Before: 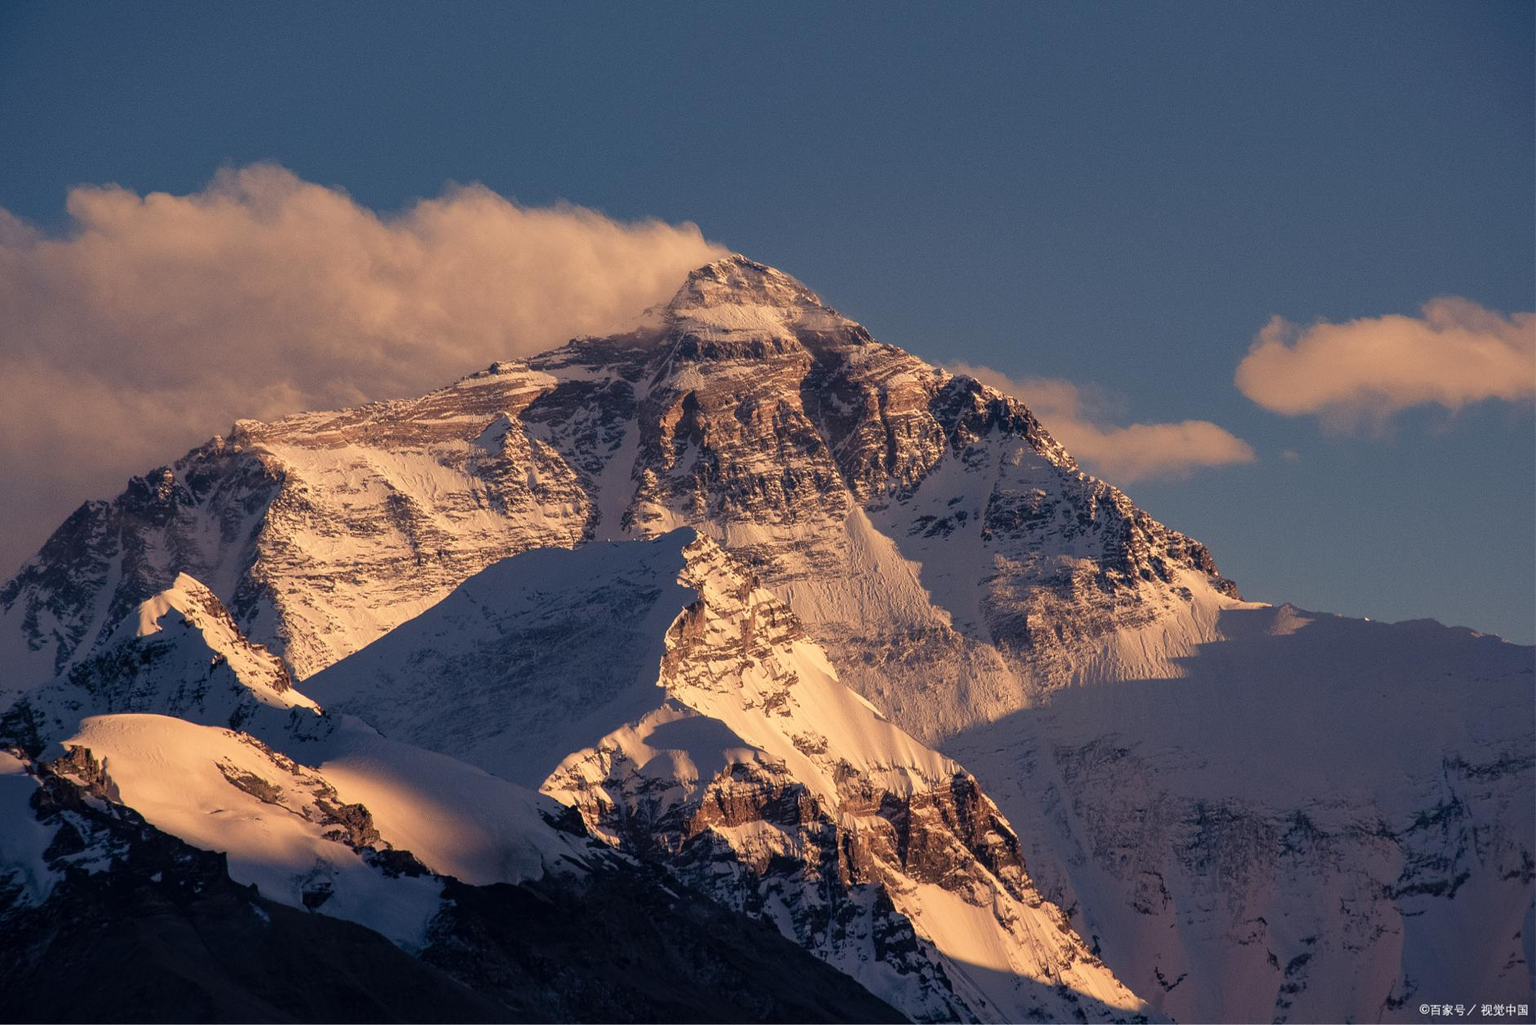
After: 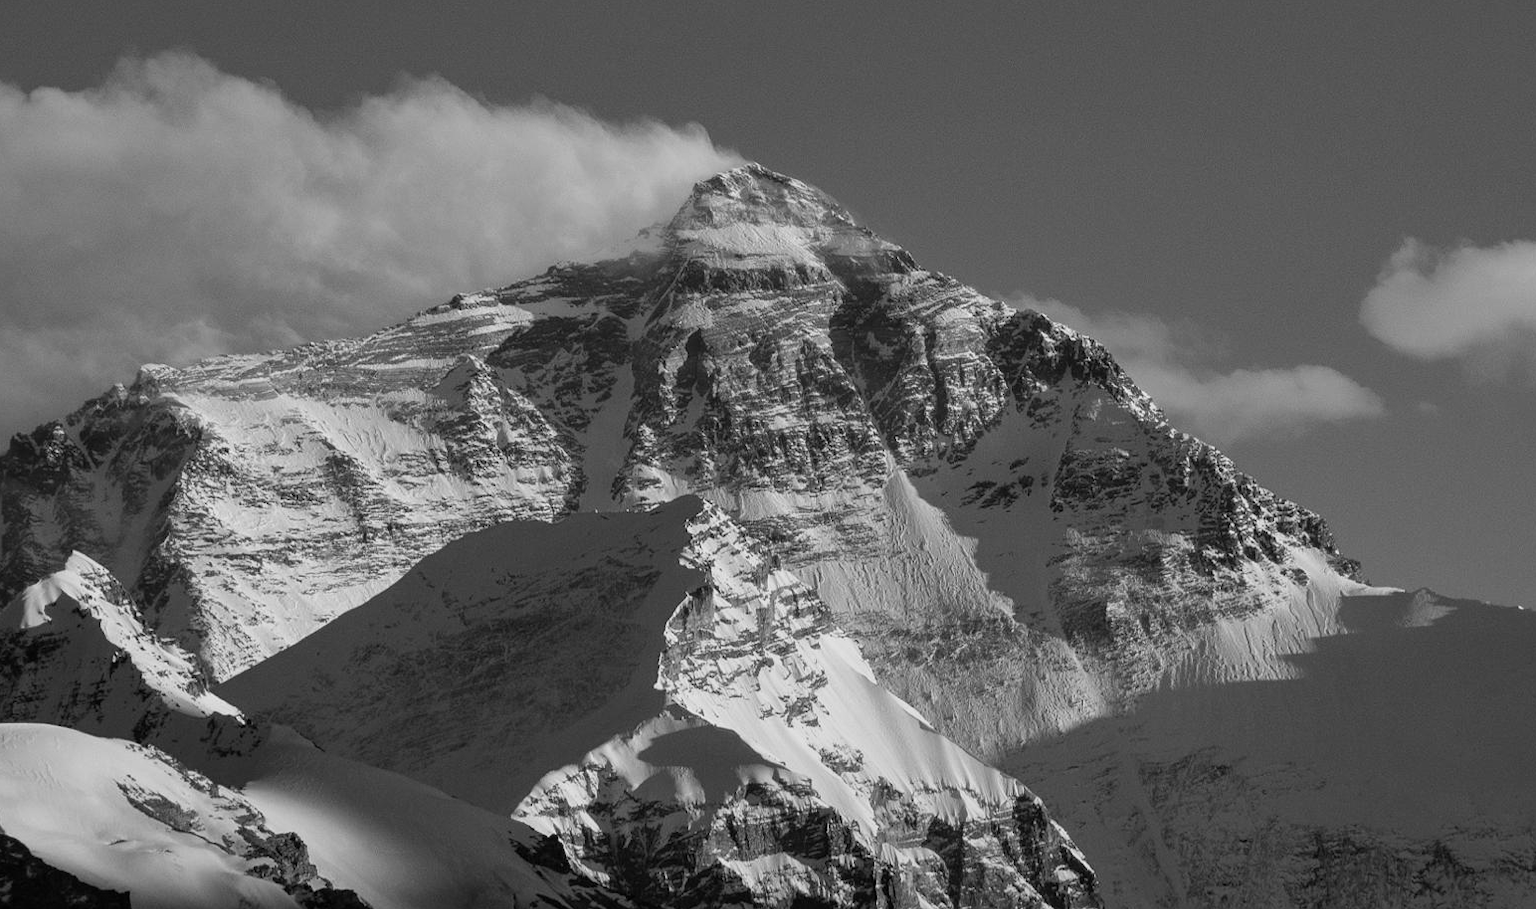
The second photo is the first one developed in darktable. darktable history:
monochrome: on, module defaults
crop: left 7.856%, top 11.836%, right 10.12%, bottom 15.387%
